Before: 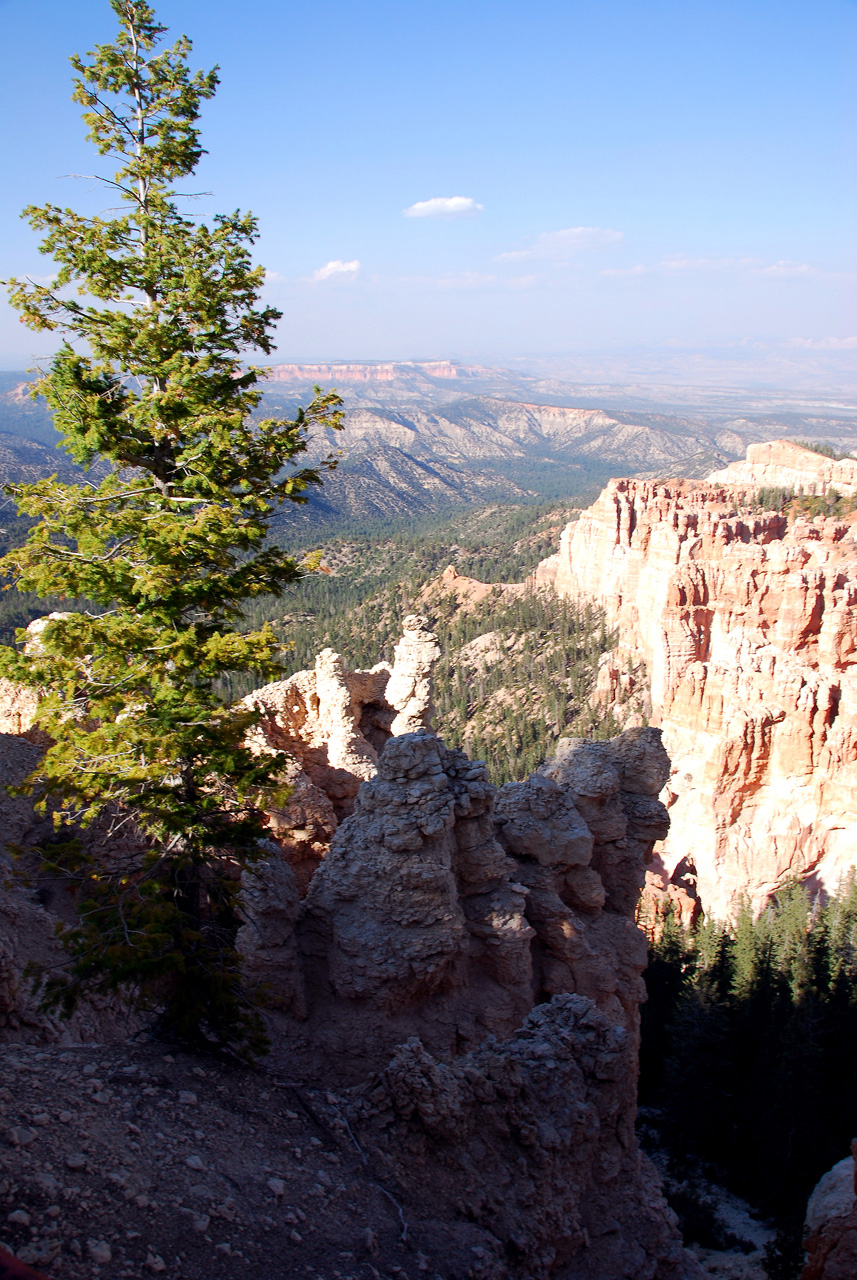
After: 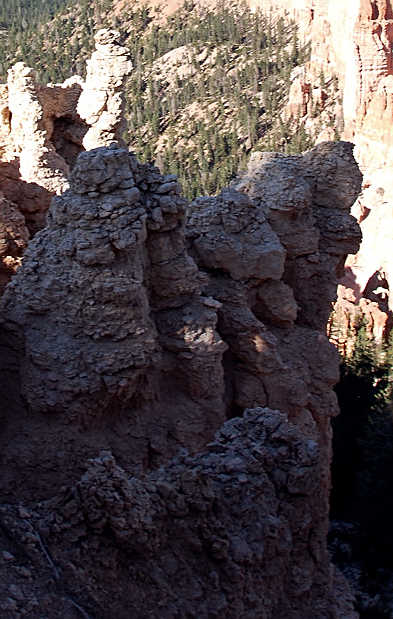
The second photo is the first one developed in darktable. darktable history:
crop: left 35.976%, top 45.819%, right 18.162%, bottom 5.807%
contrast brightness saturation: saturation -0.17
sharpen: on, module defaults
